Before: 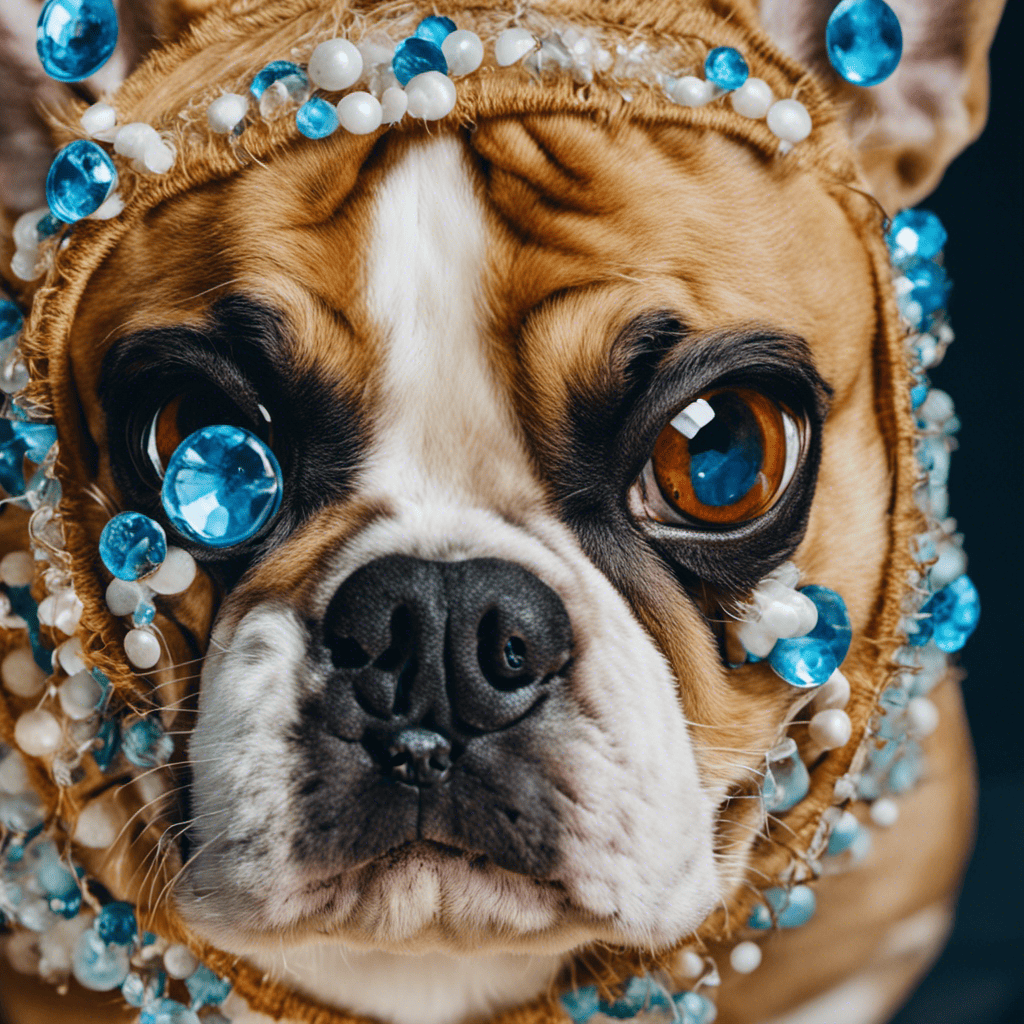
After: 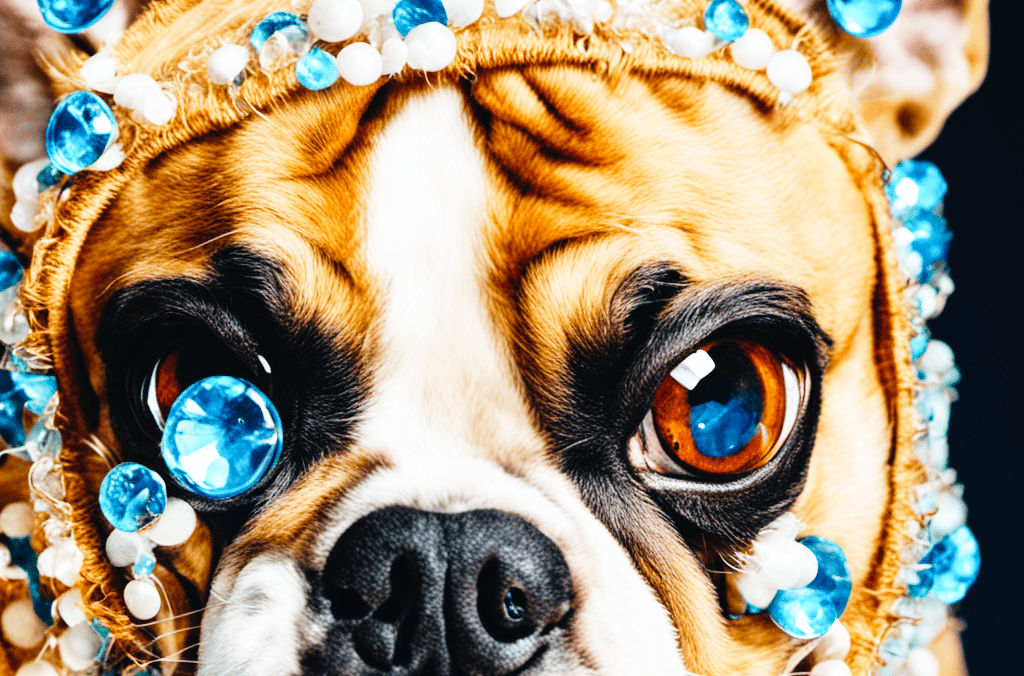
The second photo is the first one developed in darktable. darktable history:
base curve: curves: ch0 [(0, 0) (0.012, 0.01) (0.073, 0.168) (0.31, 0.711) (0.645, 0.957) (1, 1)], preserve colors none
contrast brightness saturation: contrast 0.055, brightness 0.062, saturation 0.009
tone curve: curves: ch0 [(0, 0) (0.003, 0.002) (0.011, 0.009) (0.025, 0.019) (0.044, 0.031) (0.069, 0.044) (0.1, 0.061) (0.136, 0.087) (0.177, 0.127) (0.224, 0.172) (0.277, 0.226) (0.335, 0.295) (0.399, 0.367) (0.468, 0.445) (0.543, 0.536) (0.623, 0.626) (0.709, 0.717) (0.801, 0.806) (0.898, 0.889) (1, 1)], preserve colors none
crop and rotate: top 4.809%, bottom 29.081%
